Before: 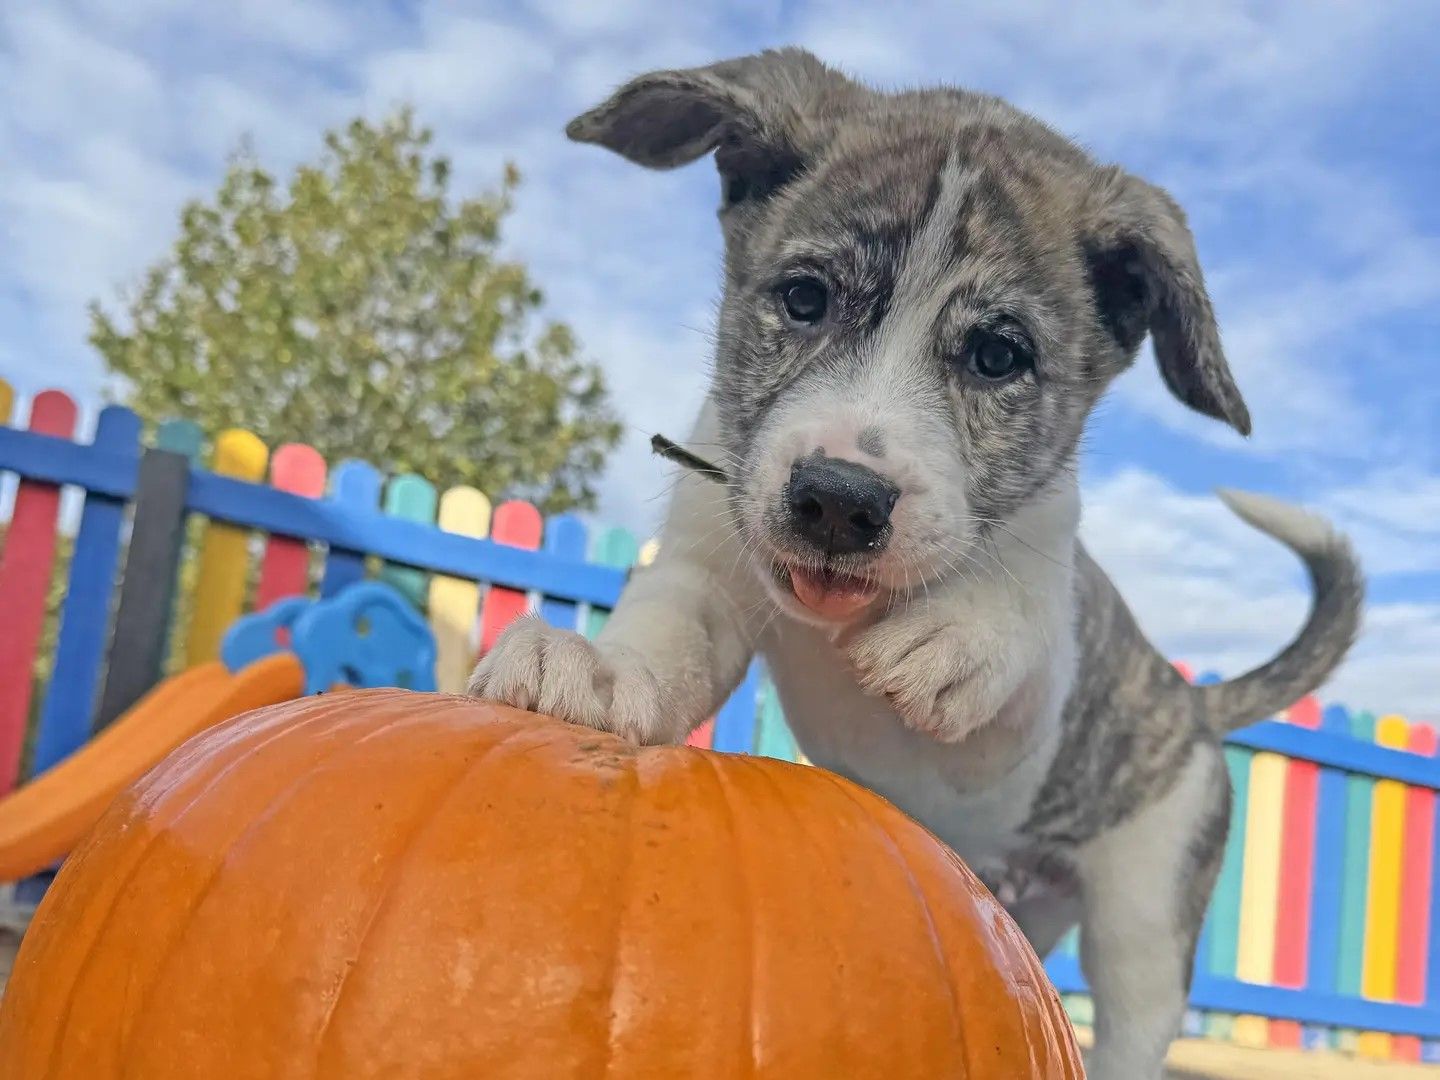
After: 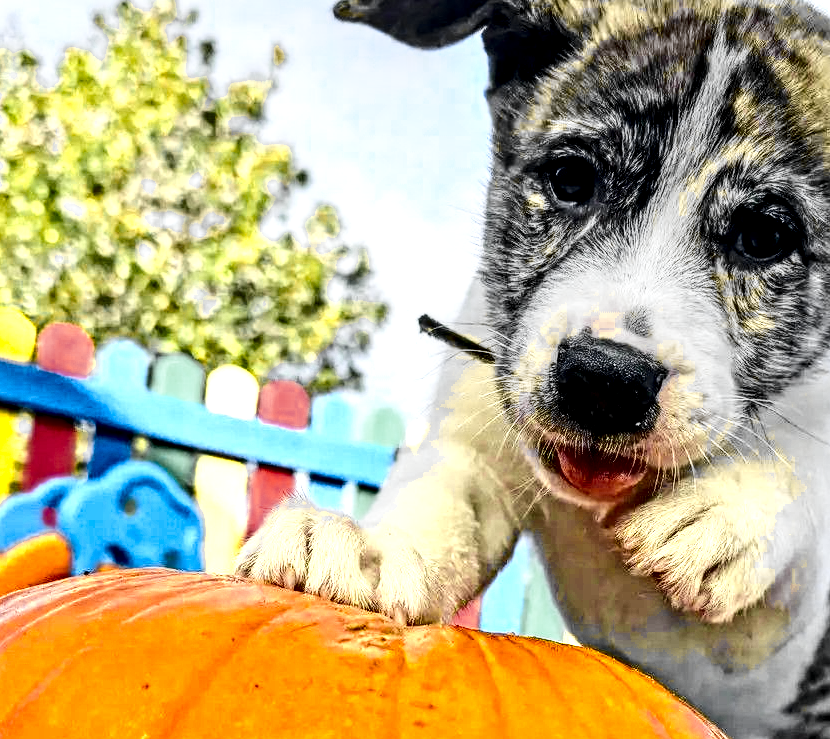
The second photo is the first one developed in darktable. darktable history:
crop: left 16.203%, top 11.19%, right 26.12%, bottom 20.369%
color balance rgb: perceptual saturation grading › global saturation 34.844%, perceptual saturation grading › highlights -29.821%, perceptual saturation grading › shadows 34.544%, global vibrance 15.199%
local contrast: highlights 60%, shadows 59%, detail 160%
contrast brightness saturation: contrast 0.241, brightness -0.229, saturation 0.148
tone curve: curves: ch0 [(0, 0) (0.071, 0.047) (0.266, 0.26) (0.483, 0.554) (0.753, 0.811) (1, 0.983)]; ch1 [(0, 0) (0.346, 0.307) (0.408, 0.387) (0.463, 0.465) (0.482, 0.493) (0.502, 0.499) (0.517, 0.502) (0.55, 0.548) (0.597, 0.61) (0.651, 0.698) (1, 1)]; ch2 [(0, 0) (0.346, 0.34) (0.434, 0.46) (0.485, 0.494) (0.5, 0.498) (0.517, 0.506) (0.526, 0.545) (0.583, 0.61) (0.625, 0.659) (1, 1)], color space Lab, independent channels, preserve colors none
color zones: curves: ch0 [(0.004, 0.306) (0.107, 0.448) (0.252, 0.656) (0.41, 0.398) (0.595, 0.515) (0.768, 0.628)]; ch1 [(0.07, 0.323) (0.151, 0.452) (0.252, 0.608) (0.346, 0.221) (0.463, 0.189) (0.61, 0.368) (0.735, 0.395) (0.921, 0.412)]; ch2 [(0, 0.476) (0.132, 0.512) (0.243, 0.512) (0.397, 0.48) (0.522, 0.376) (0.634, 0.536) (0.761, 0.46)]
base curve: curves: ch0 [(0, 0) (0.579, 0.807) (1, 1)], preserve colors none
